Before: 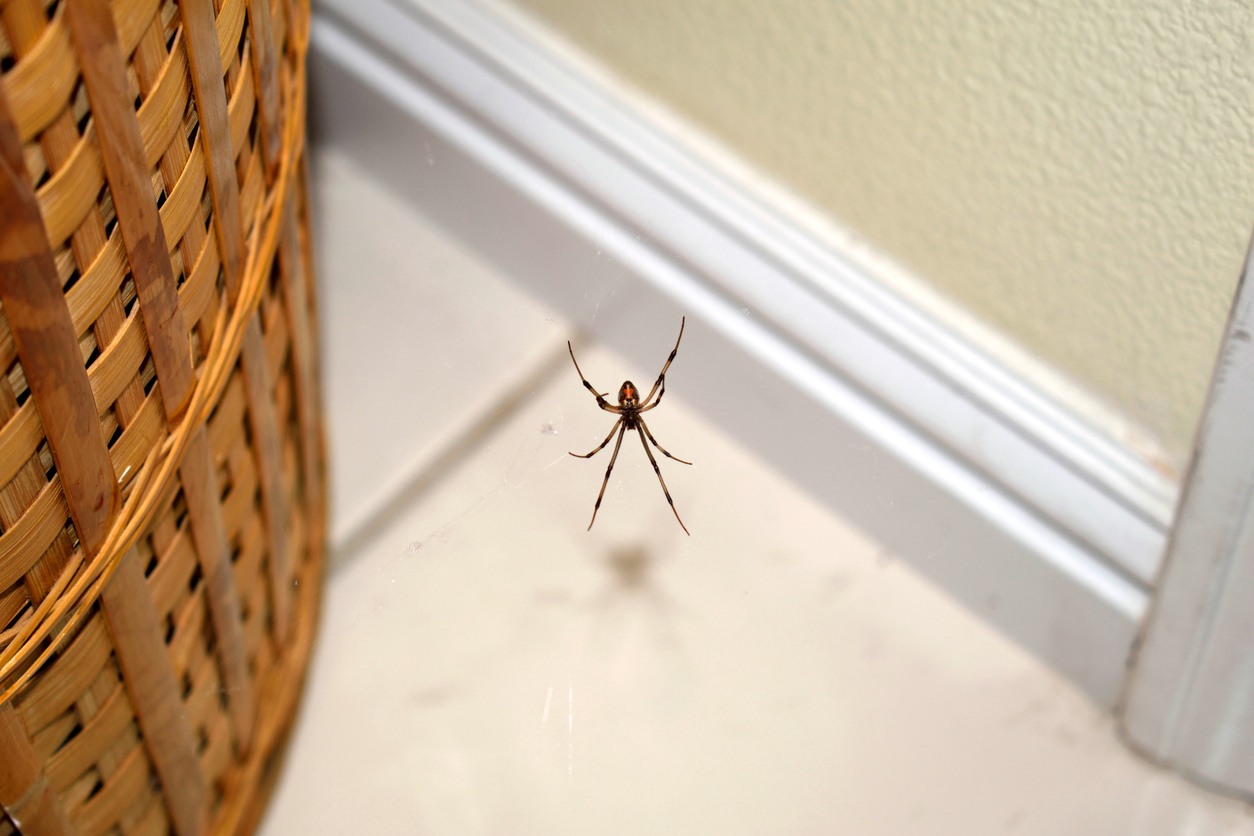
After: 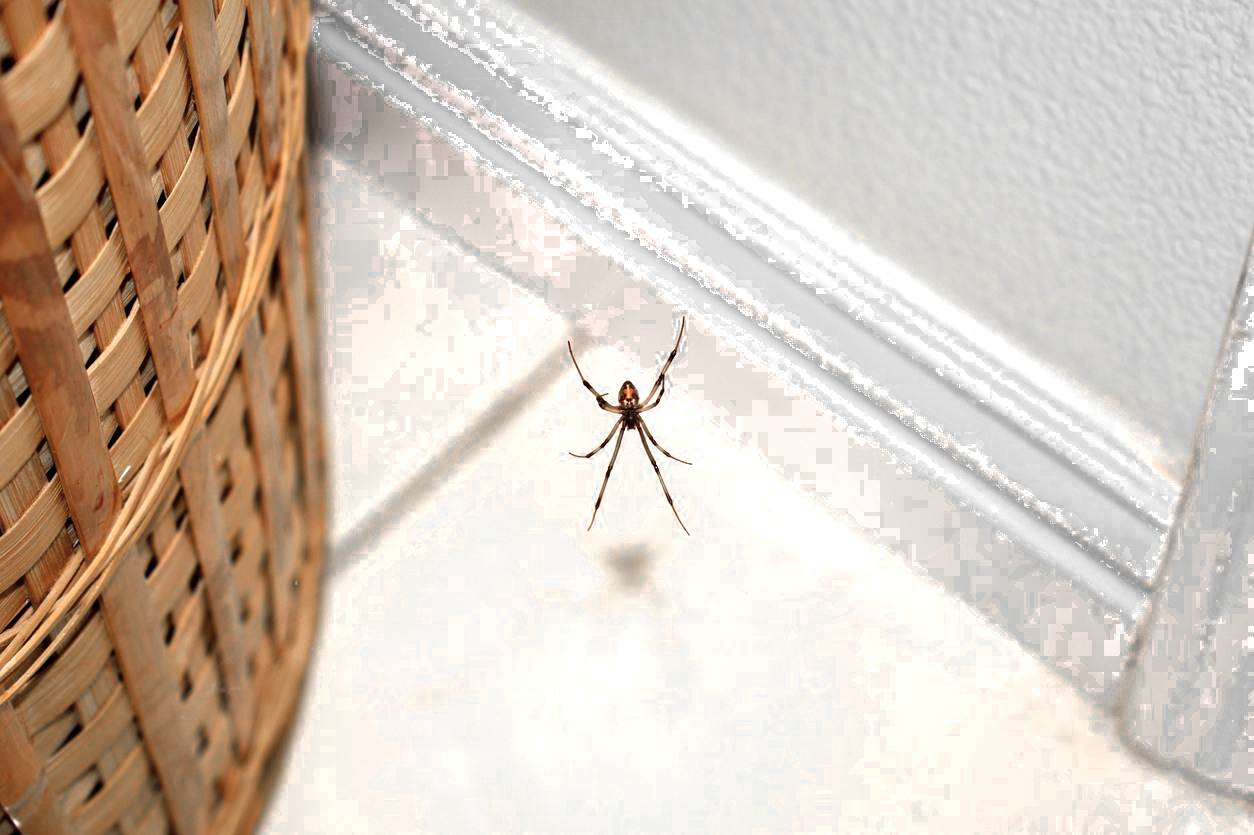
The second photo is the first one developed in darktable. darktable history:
color zones: curves: ch0 [(0, 0.65) (0.096, 0.644) (0.221, 0.539) (0.429, 0.5) (0.571, 0.5) (0.714, 0.5) (0.857, 0.5) (1, 0.65)]; ch1 [(0, 0.5) (0.143, 0.5) (0.257, -0.002) (0.429, 0.04) (0.571, -0.001) (0.714, -0.015) (0.857, 0.024) (1, 0.5)], process mode strong
velvia: on, module defaults
crop: bottom 0.07%
exposure: exposure -0.156 EV, compensate highlight preservation false
